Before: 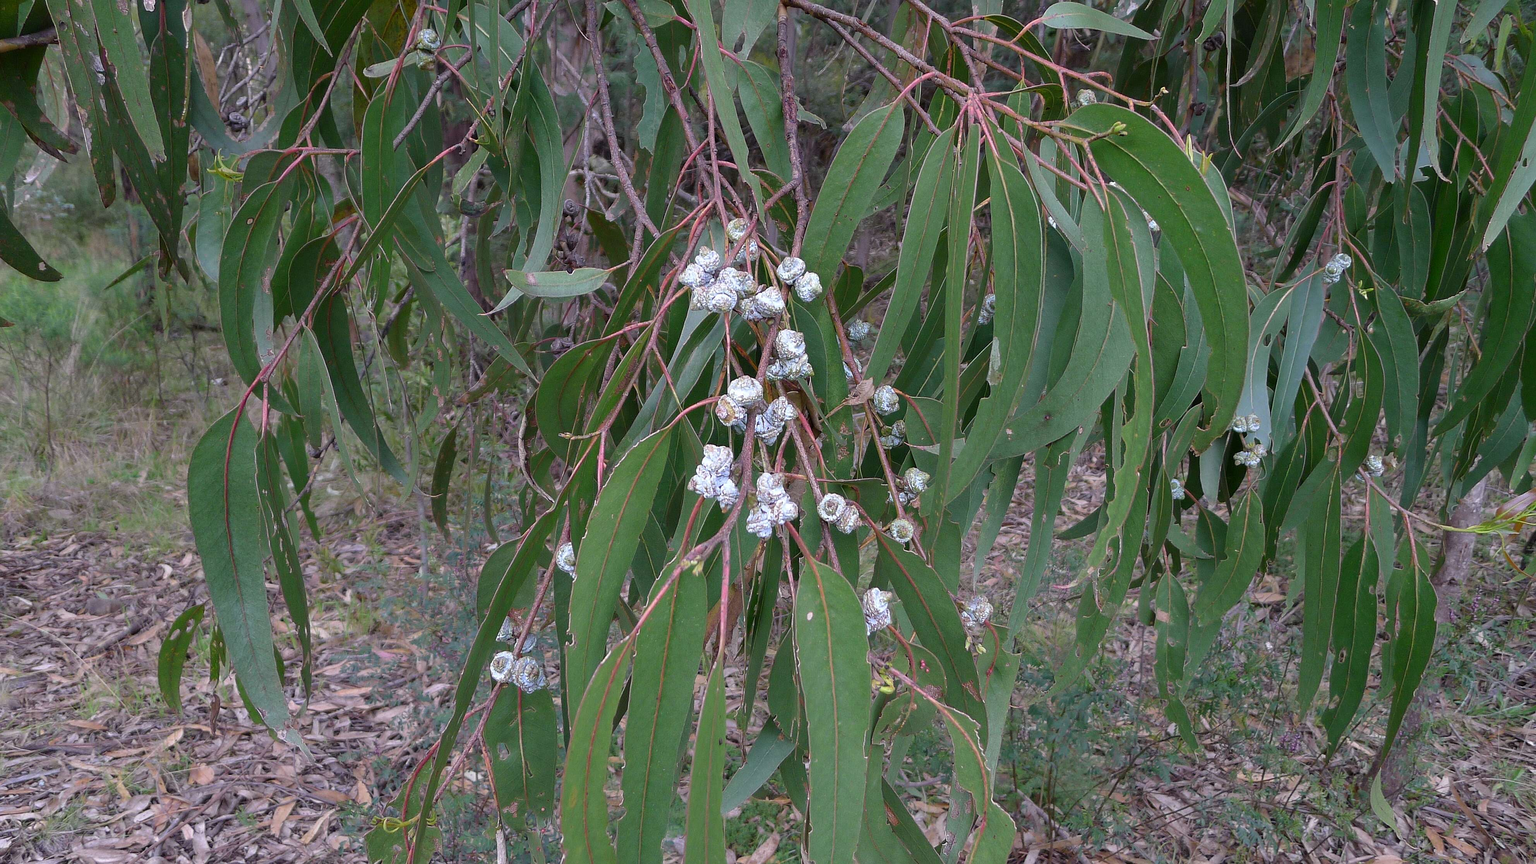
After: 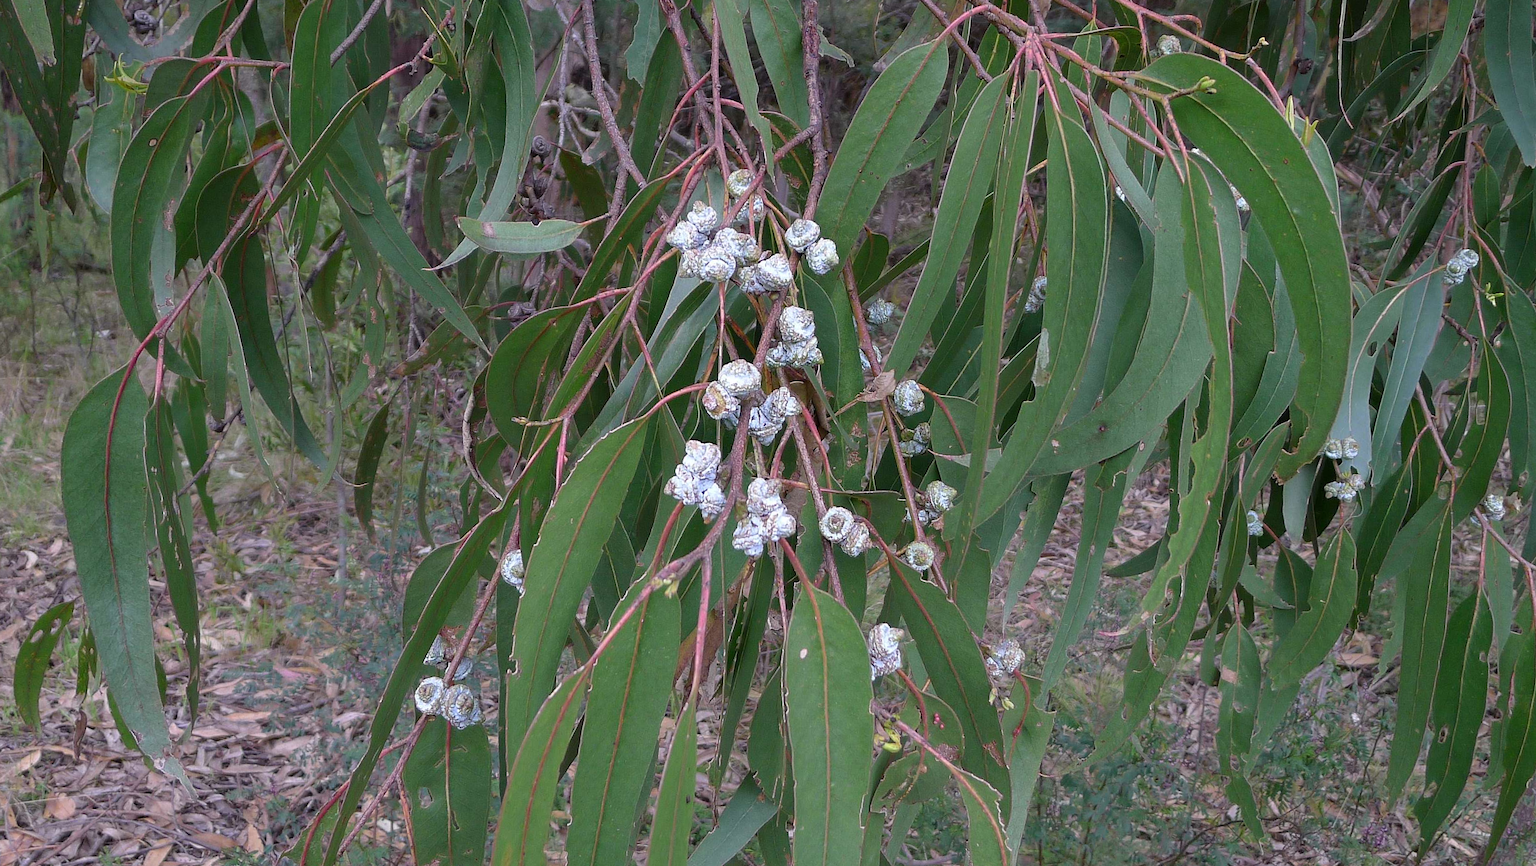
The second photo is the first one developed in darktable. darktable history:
crop and rotate: angle -2.95°, left 5.104%, top 5.222%, right 4.606%, bottom 4.208%
